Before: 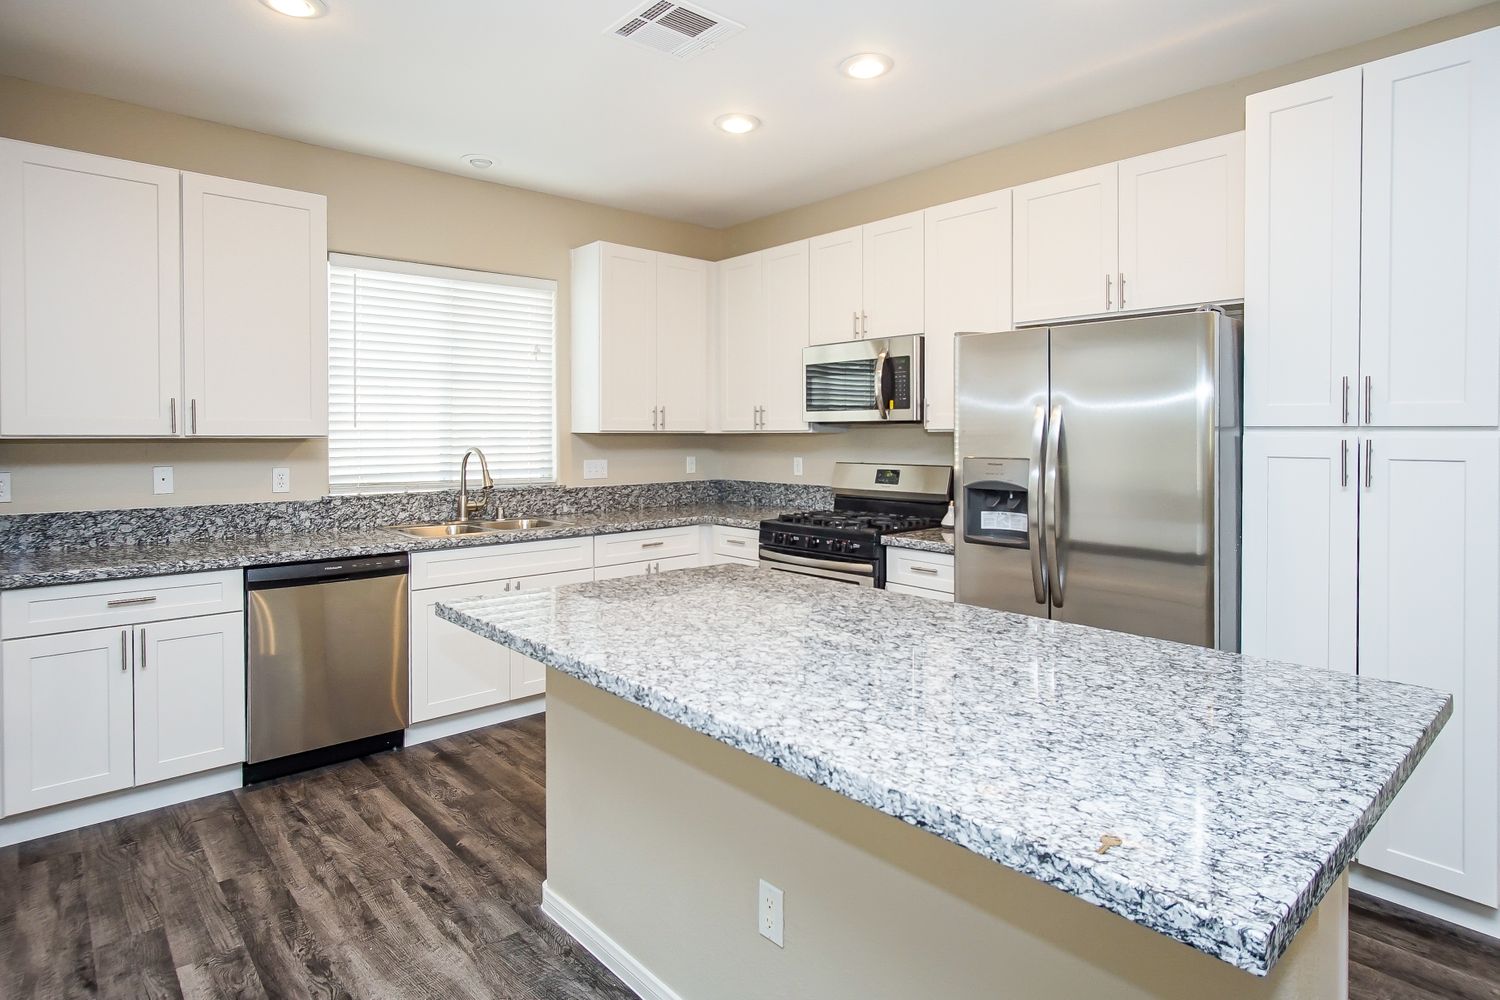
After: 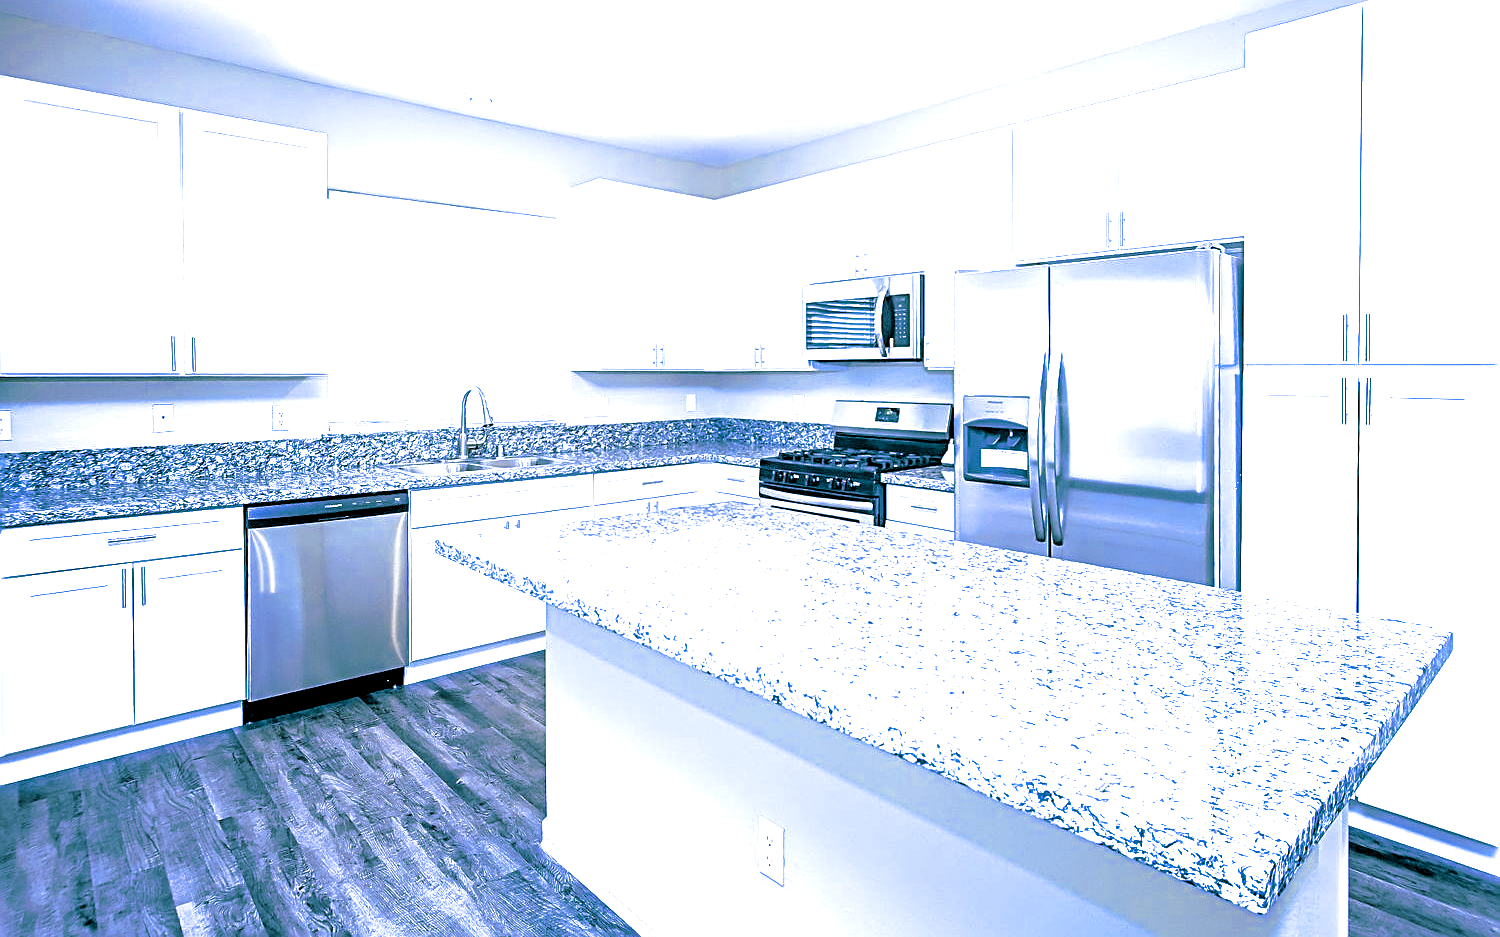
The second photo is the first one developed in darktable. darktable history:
exposure: black level correction 0.016, exposure 1.774 EV, compensate highlight preservation false
color balance rgb: global vibrance -1%, saturation formula JzAzBz (2021)
crop and rotate: top 6.25%
white balance: red 0.766, blue 1.537
split-toning: shadows › hue 186.43°, highlights › hue 49.29°, compress 30.29%
color zones: curves: ch0 [(0, 0.5) (0.125, 0.4) (0.25, 0.5) (0.375, 0.4) (0.5, 0.4) (0.625, 0.35) (0.75, 0.35) (0.875, 0.5)]; ch1 [(0, 0.35) (0.125, 0.45) (0.25, 0.35) (0.375, 0.35) (0.5, 0.35) (0.625, 0.35) (0.75, 0.45) (0.875, 0.35)]; ch2 [(0, 0.6) (0.125, 0.5) (0.25, 0.5) (0.375, 0.6) (0.5, 0.6) (0.625, 0.5) (0.75, 0.5) (0.875, 0.5)]
sharpen: on, module defaults
